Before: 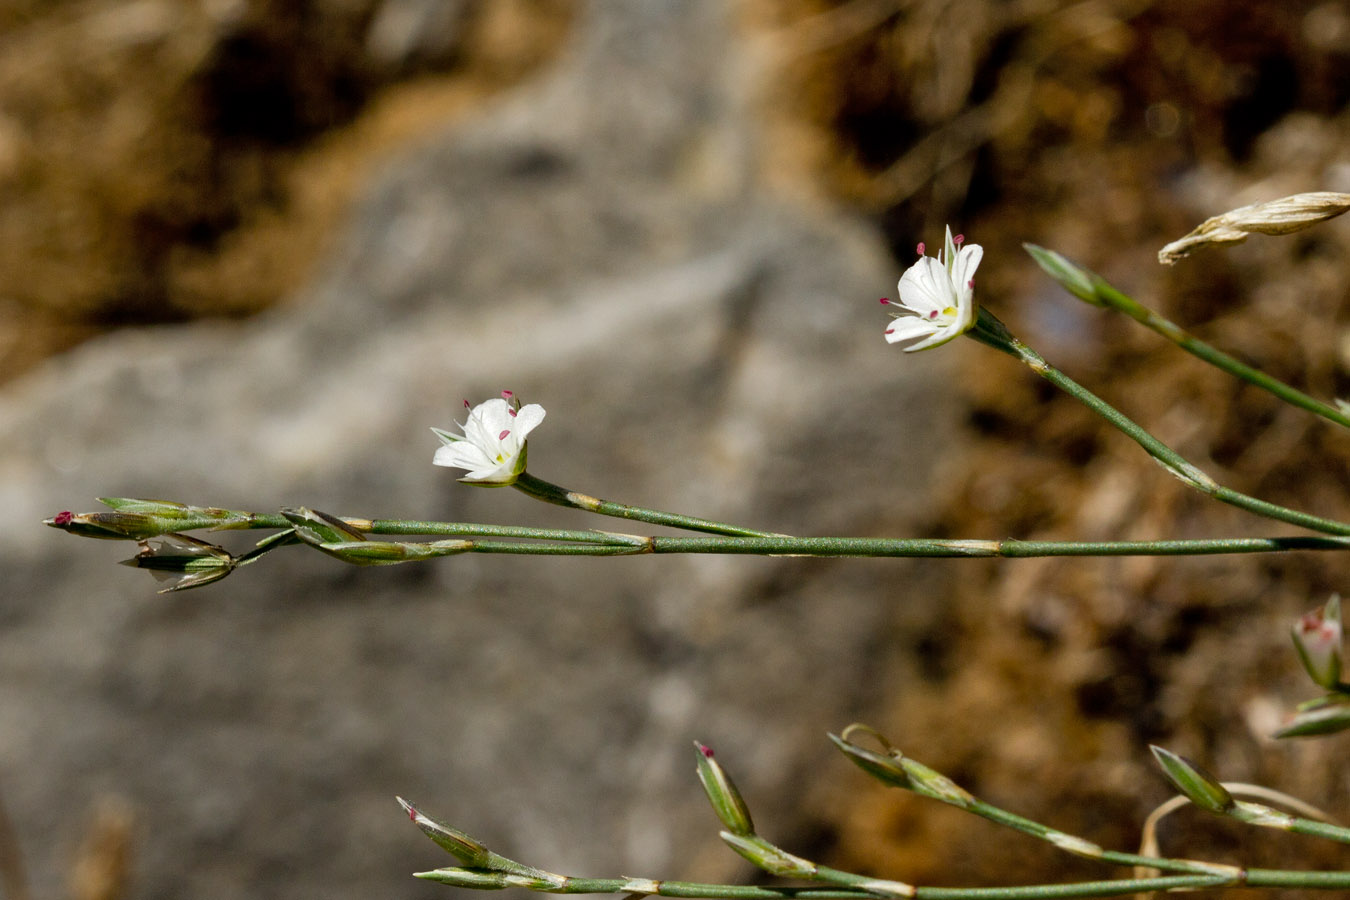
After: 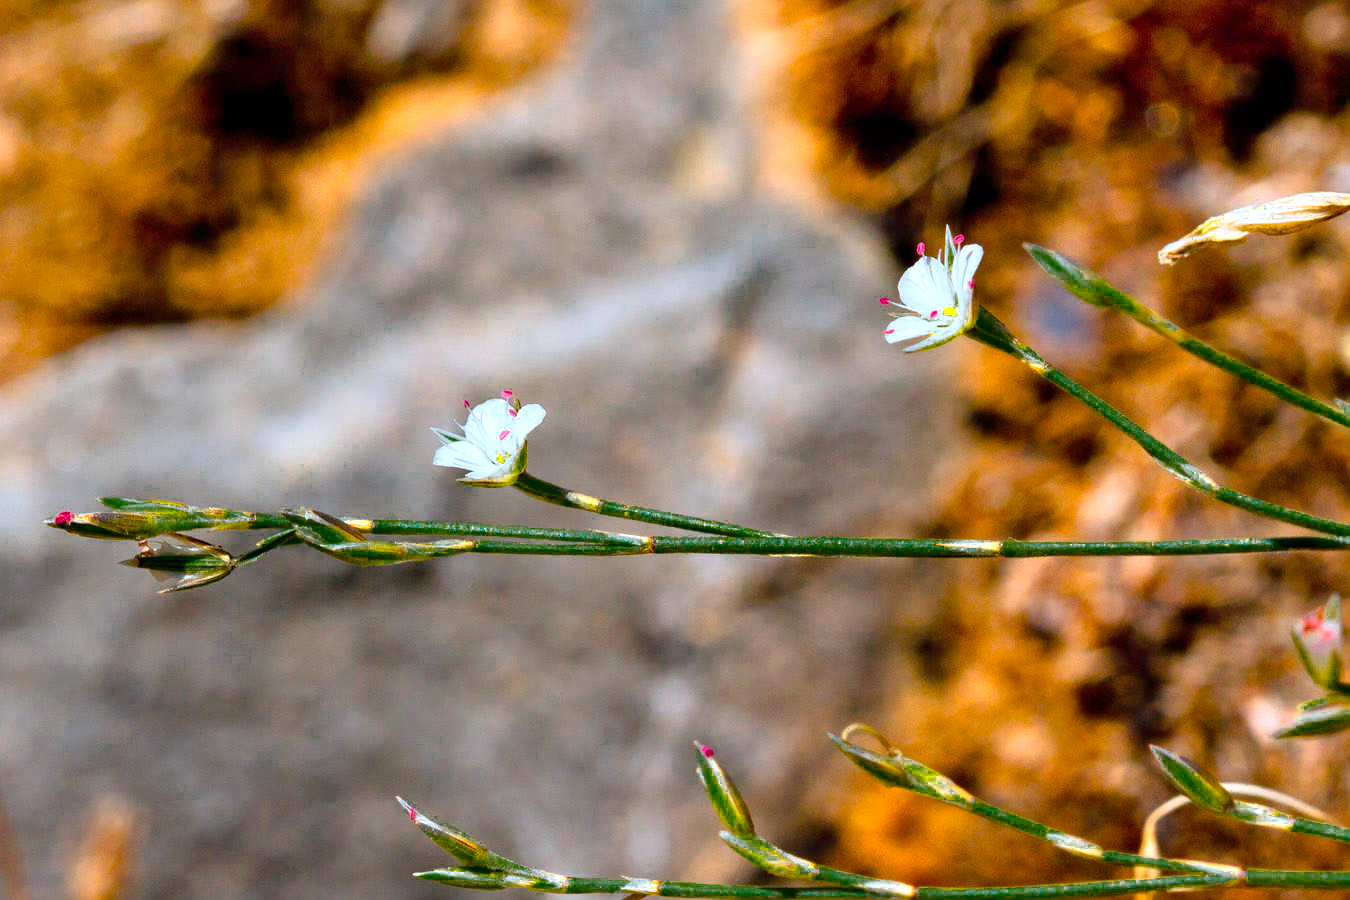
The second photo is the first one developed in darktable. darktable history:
color calibration: output R [1.422, -0.35, -0.252, 0], output G [-0.238, 1.259, -0.084, 0], output B [-0.081, -0.196, 1.58, 0], output brightness [0.49, 0.671, -0.57, 0], illuminant same as pipeline (D50), adaptation none (bypass), saturation algorithm version 1 (2020)
color zones: curves: ch0 [(0.25, 0.5) (0.347, 0.092) (0.75, 0.5)]; ch1 [(0.25, 0.5) (0.33, 0.51) (0.75, 0.5)]
color zones "2": curves: ch0 [(0.23, 0.551) (0.75, 0.5)]; ch1 [(0.223, 0.636) (0.75, 0.5)]; ch2 [(0.281, 0.537) (0.75, 0.5)]
